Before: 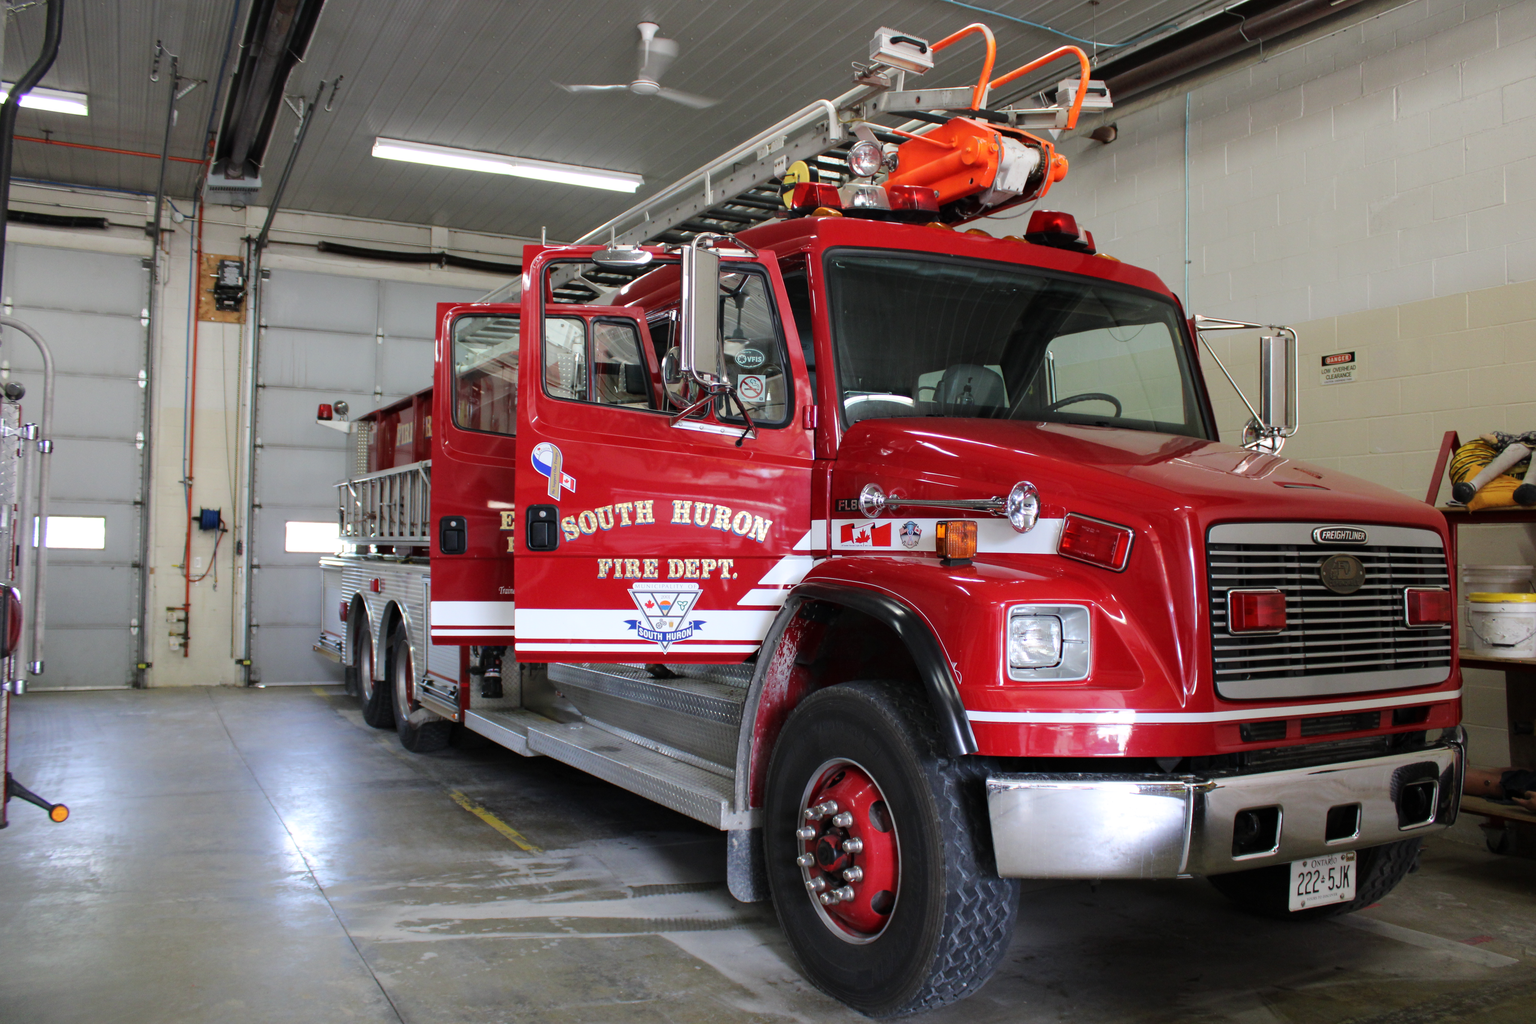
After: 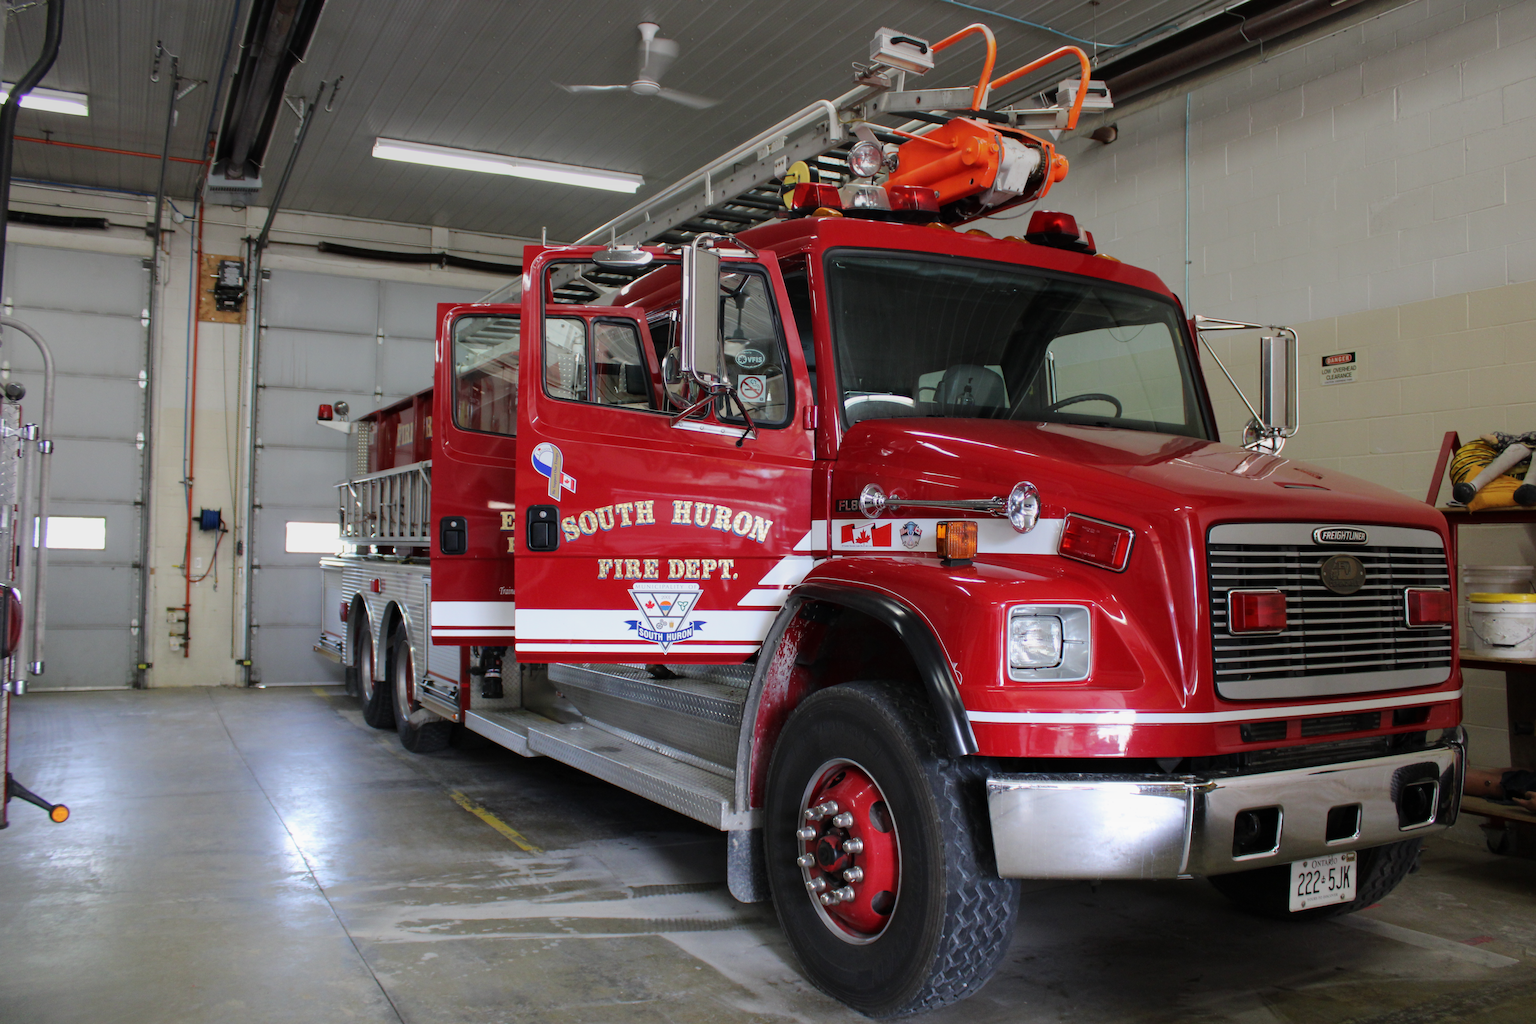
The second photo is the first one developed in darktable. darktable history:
shadows and highlights: radius 334.93, shadows 63.48, highlights 6.06, compress 87.7%, highlights color adjustment 39.73%, soften with gaussian
graduated density: on, module defaults
